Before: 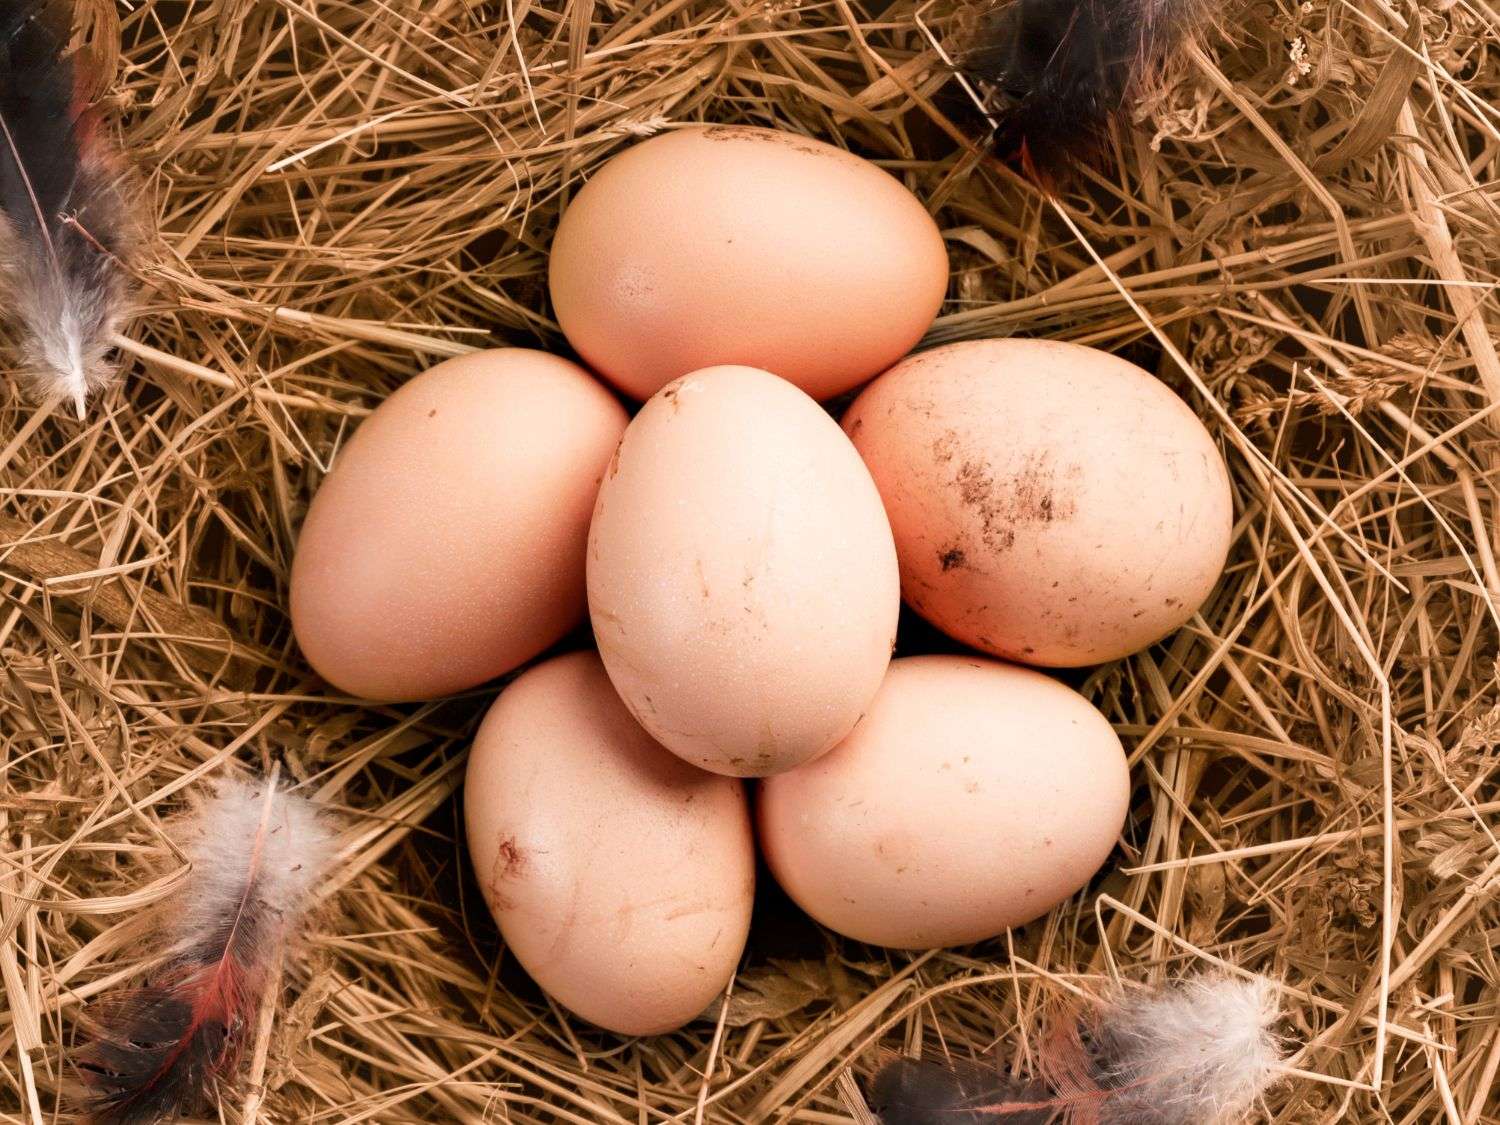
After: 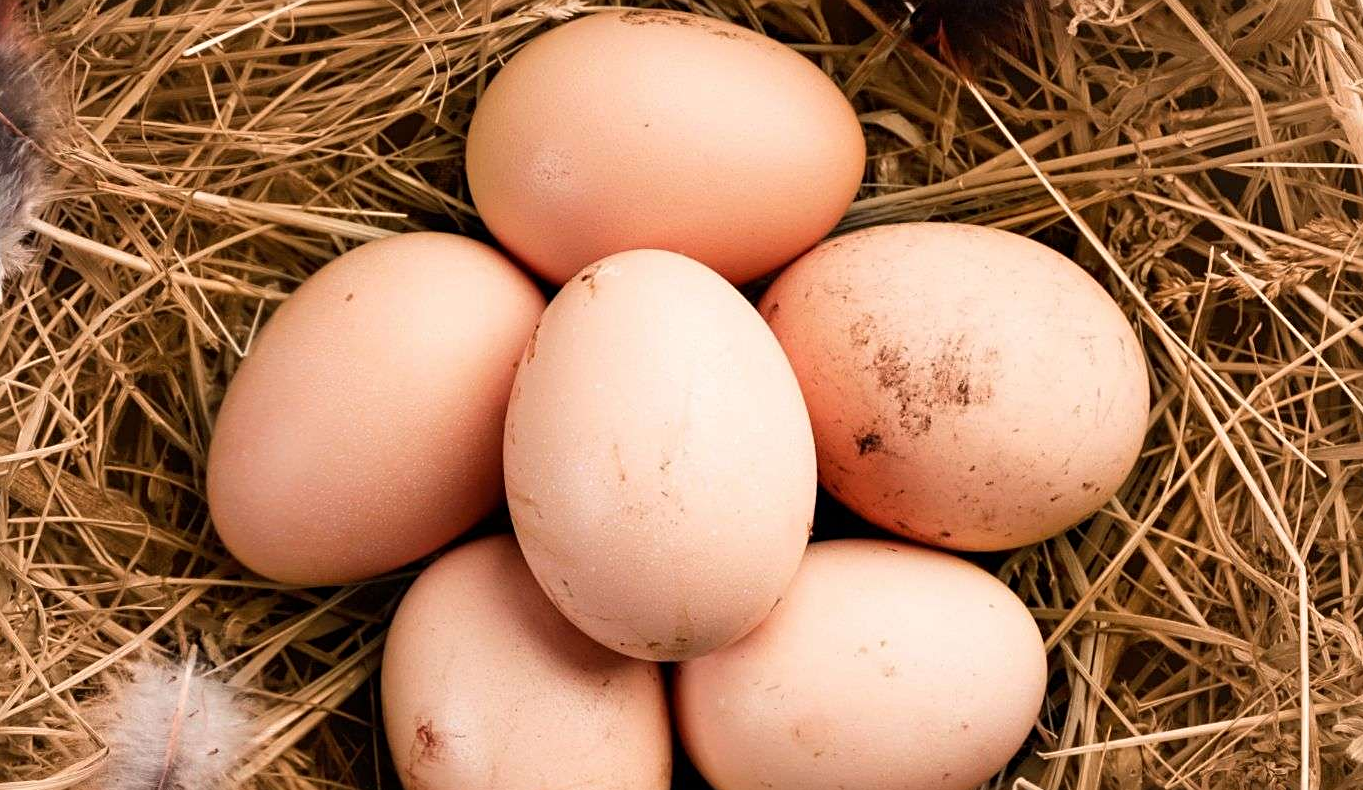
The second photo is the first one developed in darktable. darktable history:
crop: left 5.596%, top 10.314%, right 3.534%, bottom 19.395%
sharpen: radius 2.529, amount 0.323
